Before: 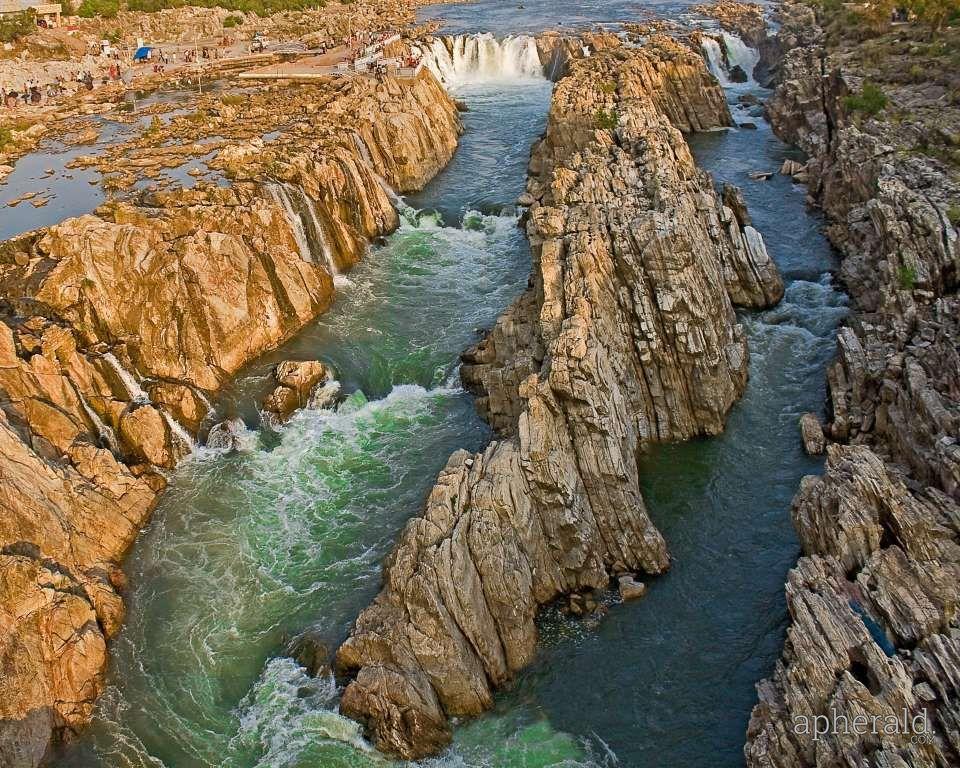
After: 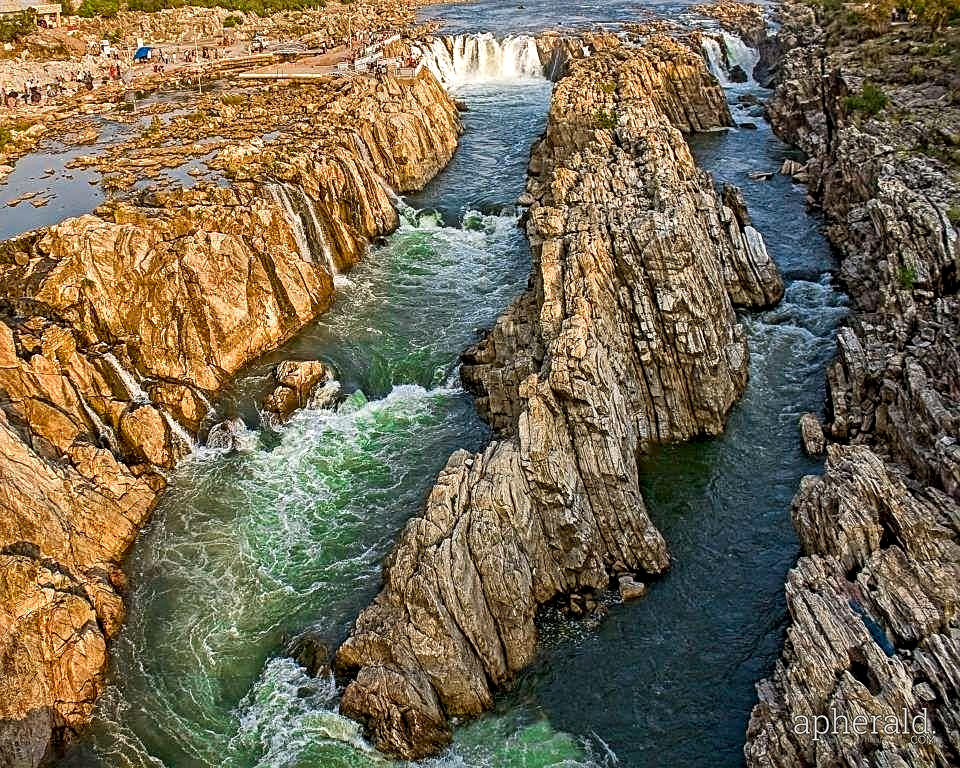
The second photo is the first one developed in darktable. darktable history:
contrast brightness saturation: saturation 0.103
sharpen: on, module defaults
local contrast: detail 160%
